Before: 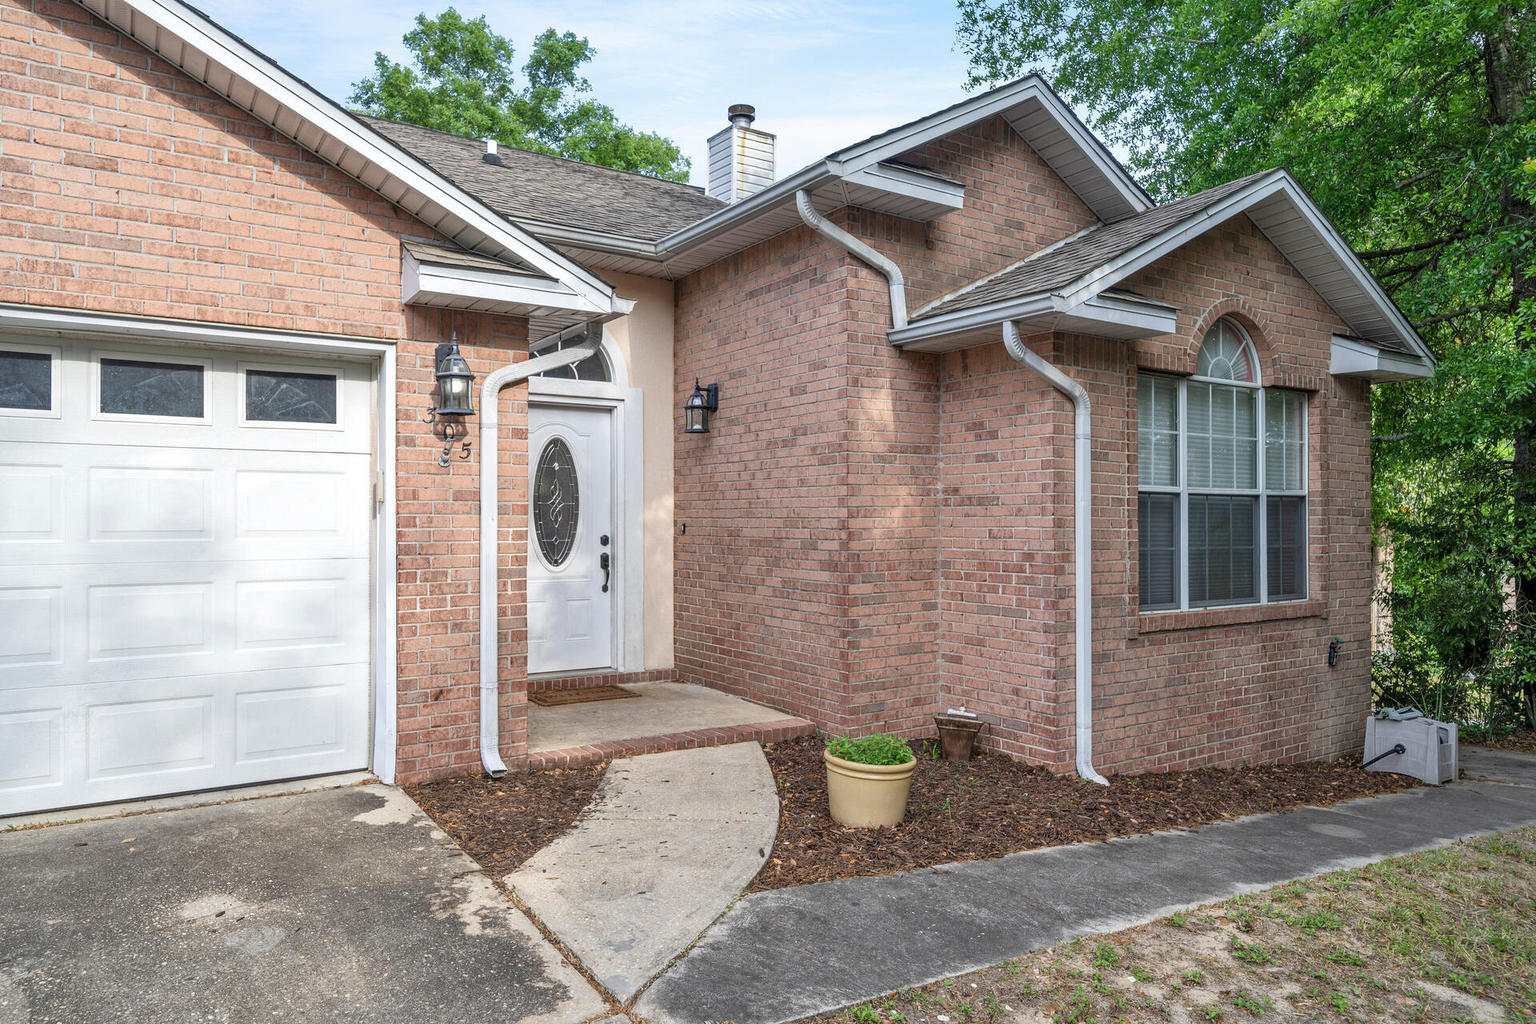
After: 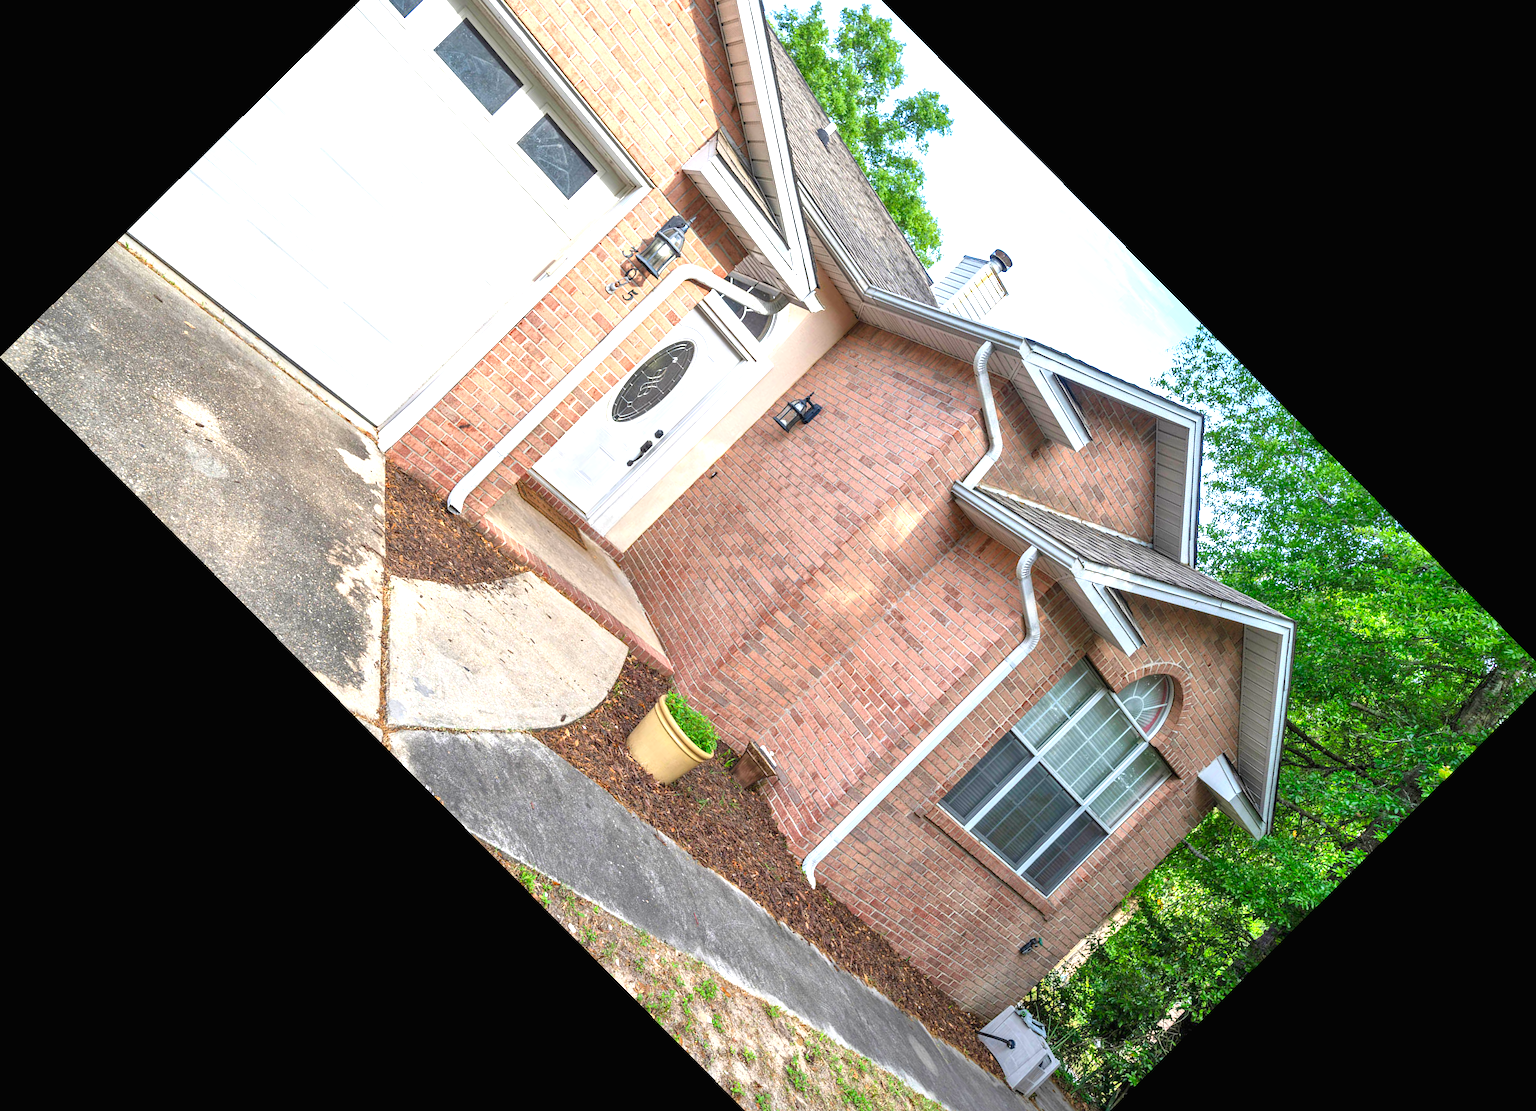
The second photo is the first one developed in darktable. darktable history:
crop and rotate: angle -45.31°, top 16.745%, right 0.809%, bottom 11.642%
exposure: black level correction -0.001, exposure 0.904 EV, compensate exposure bias true, compensate highlight preservation false
color correction: highlights b* -0.028, saturation 1.34
